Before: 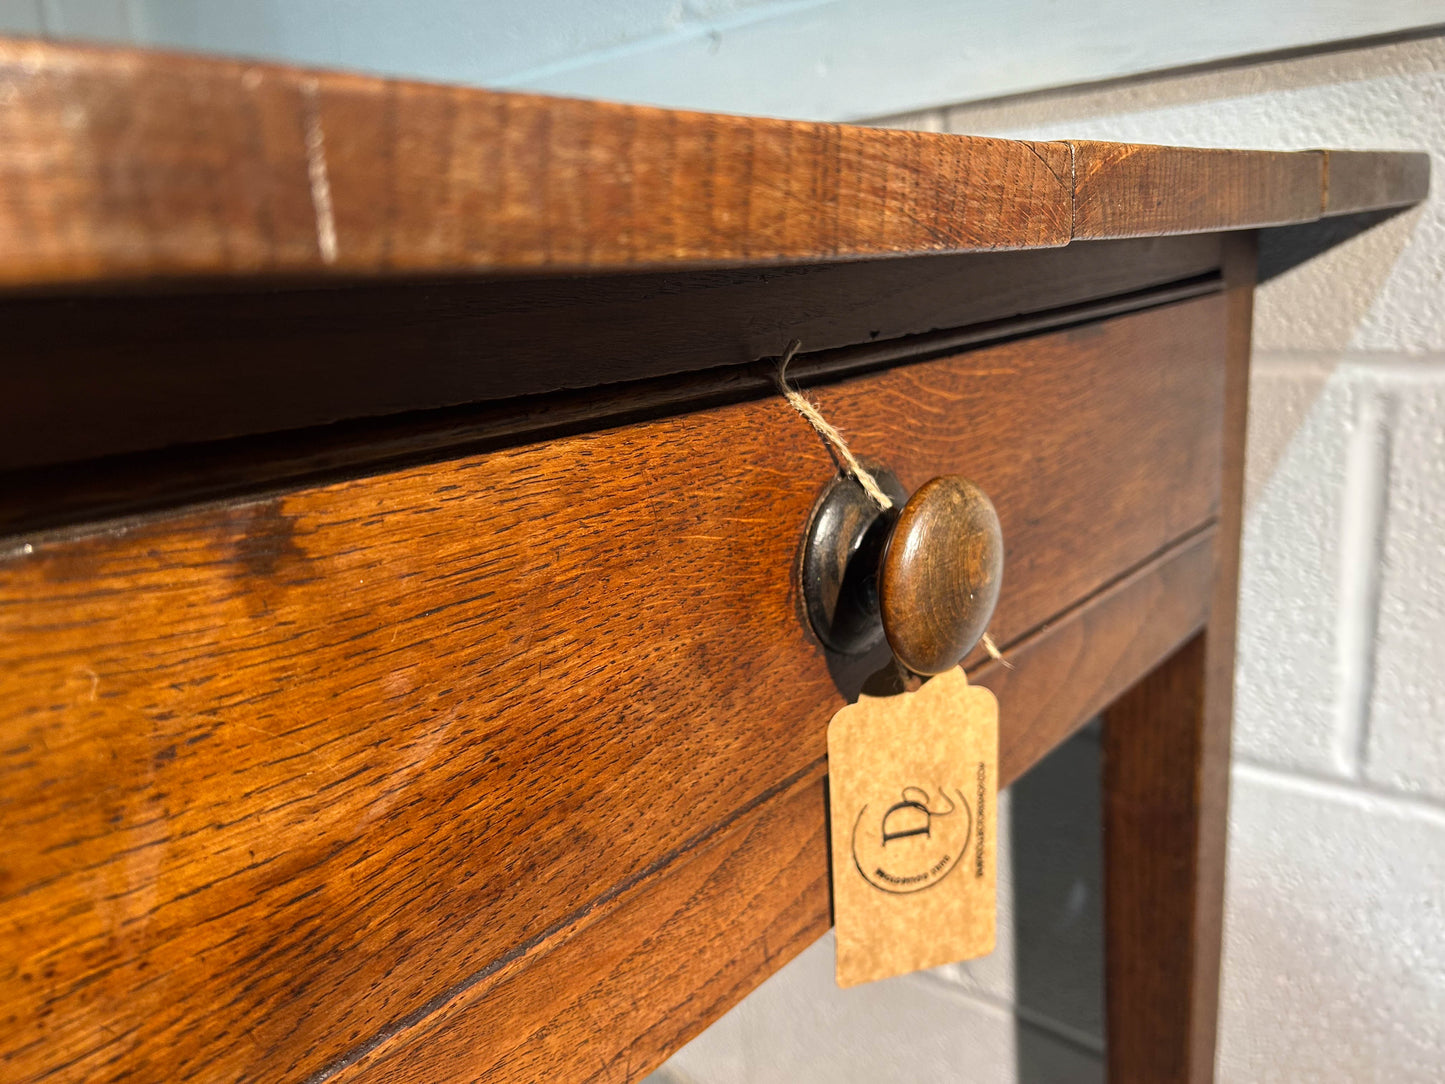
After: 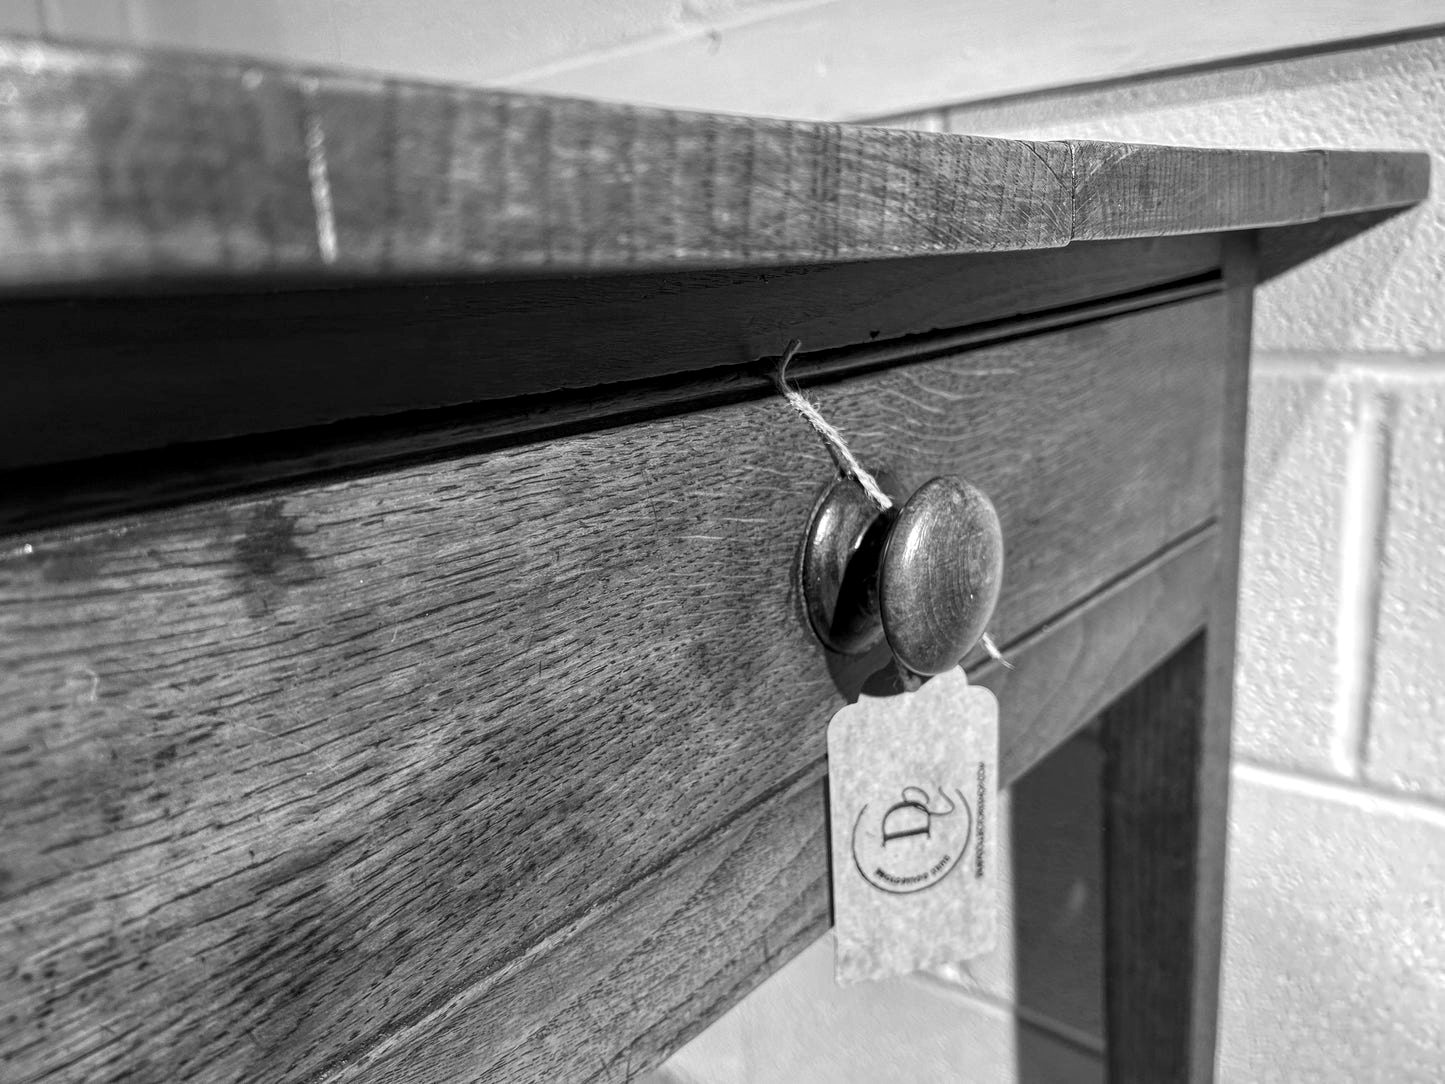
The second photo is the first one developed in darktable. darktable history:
local contrast: highlights 99%, shadows 86%, detail 160%, midtone range 0.2
monochrome: on, module defaults
